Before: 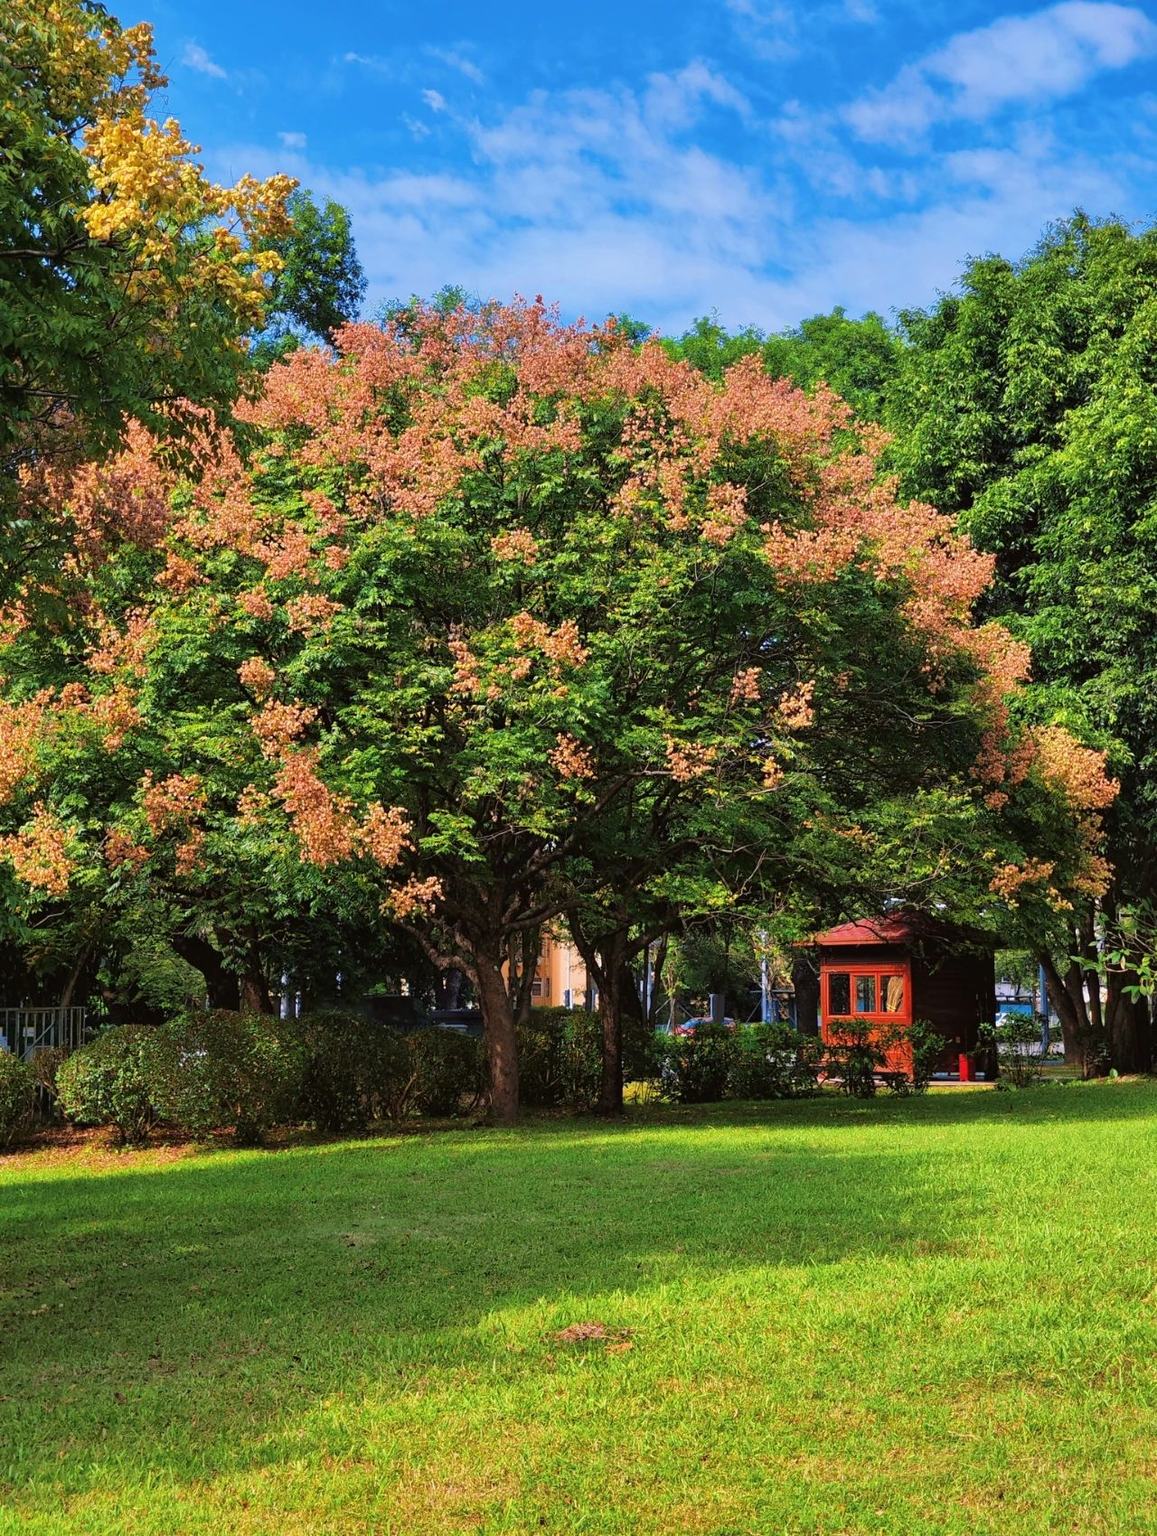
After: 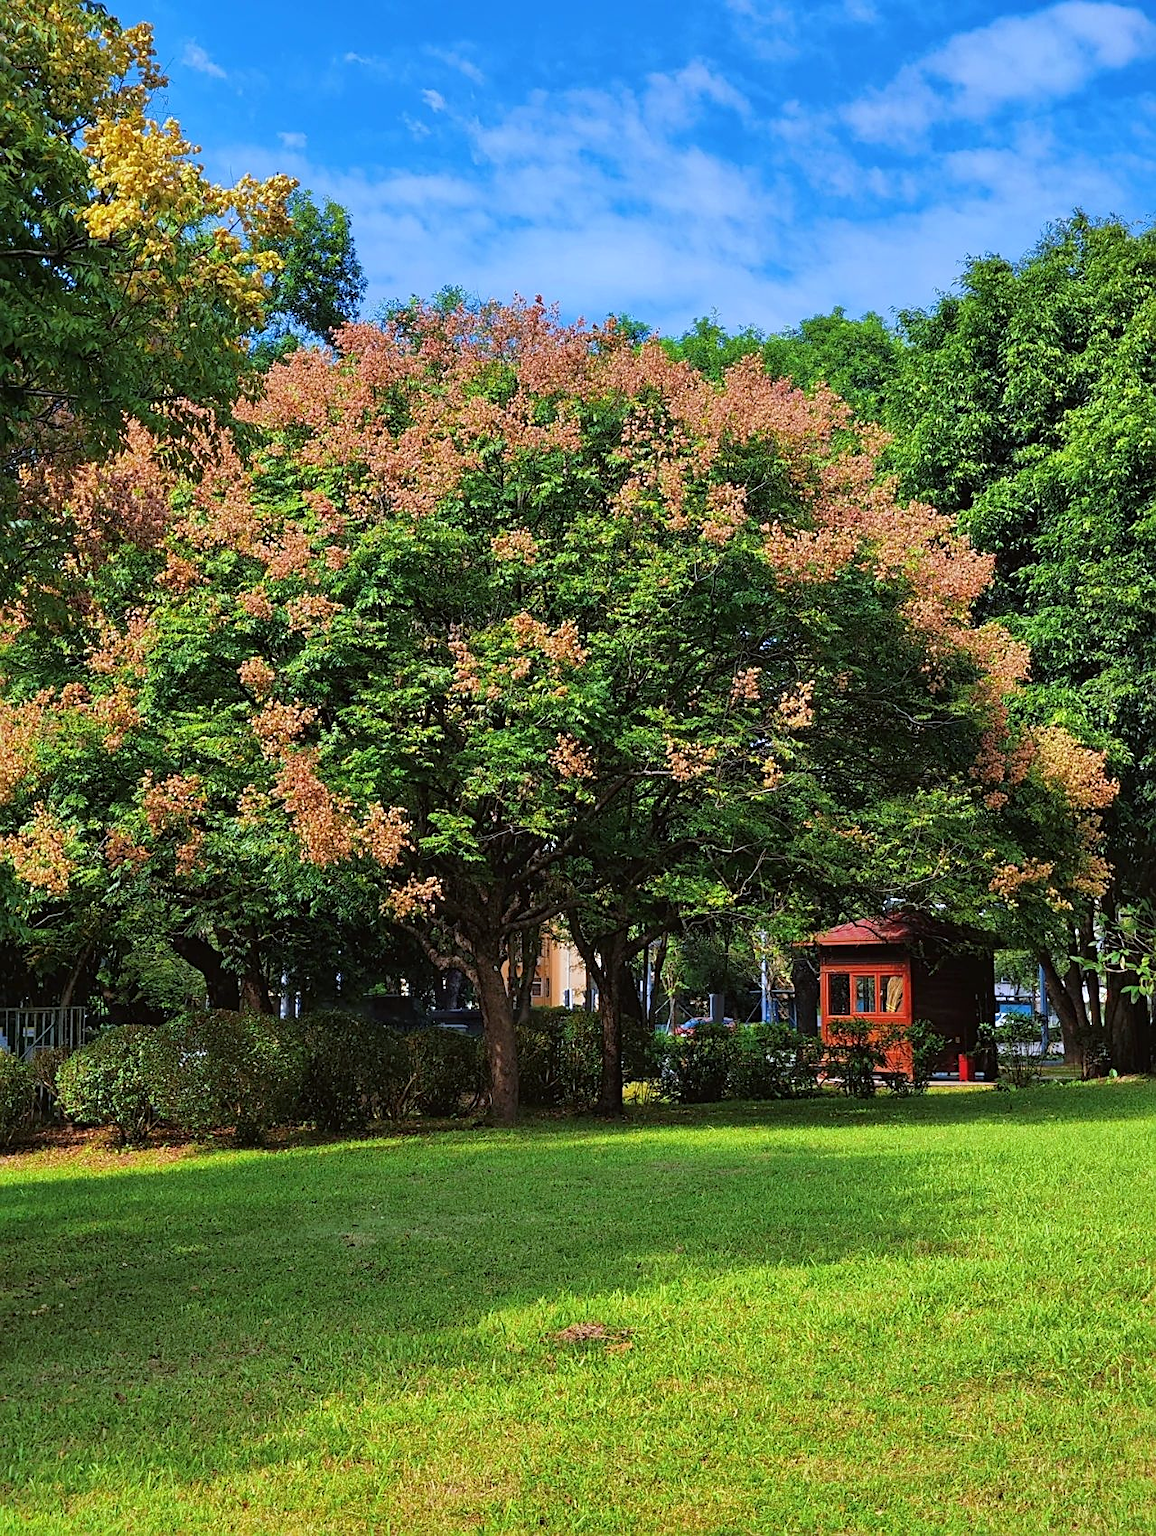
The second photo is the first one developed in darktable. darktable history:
white balance: red 0.925, blue 1.046
sharpen: on, module defaults
